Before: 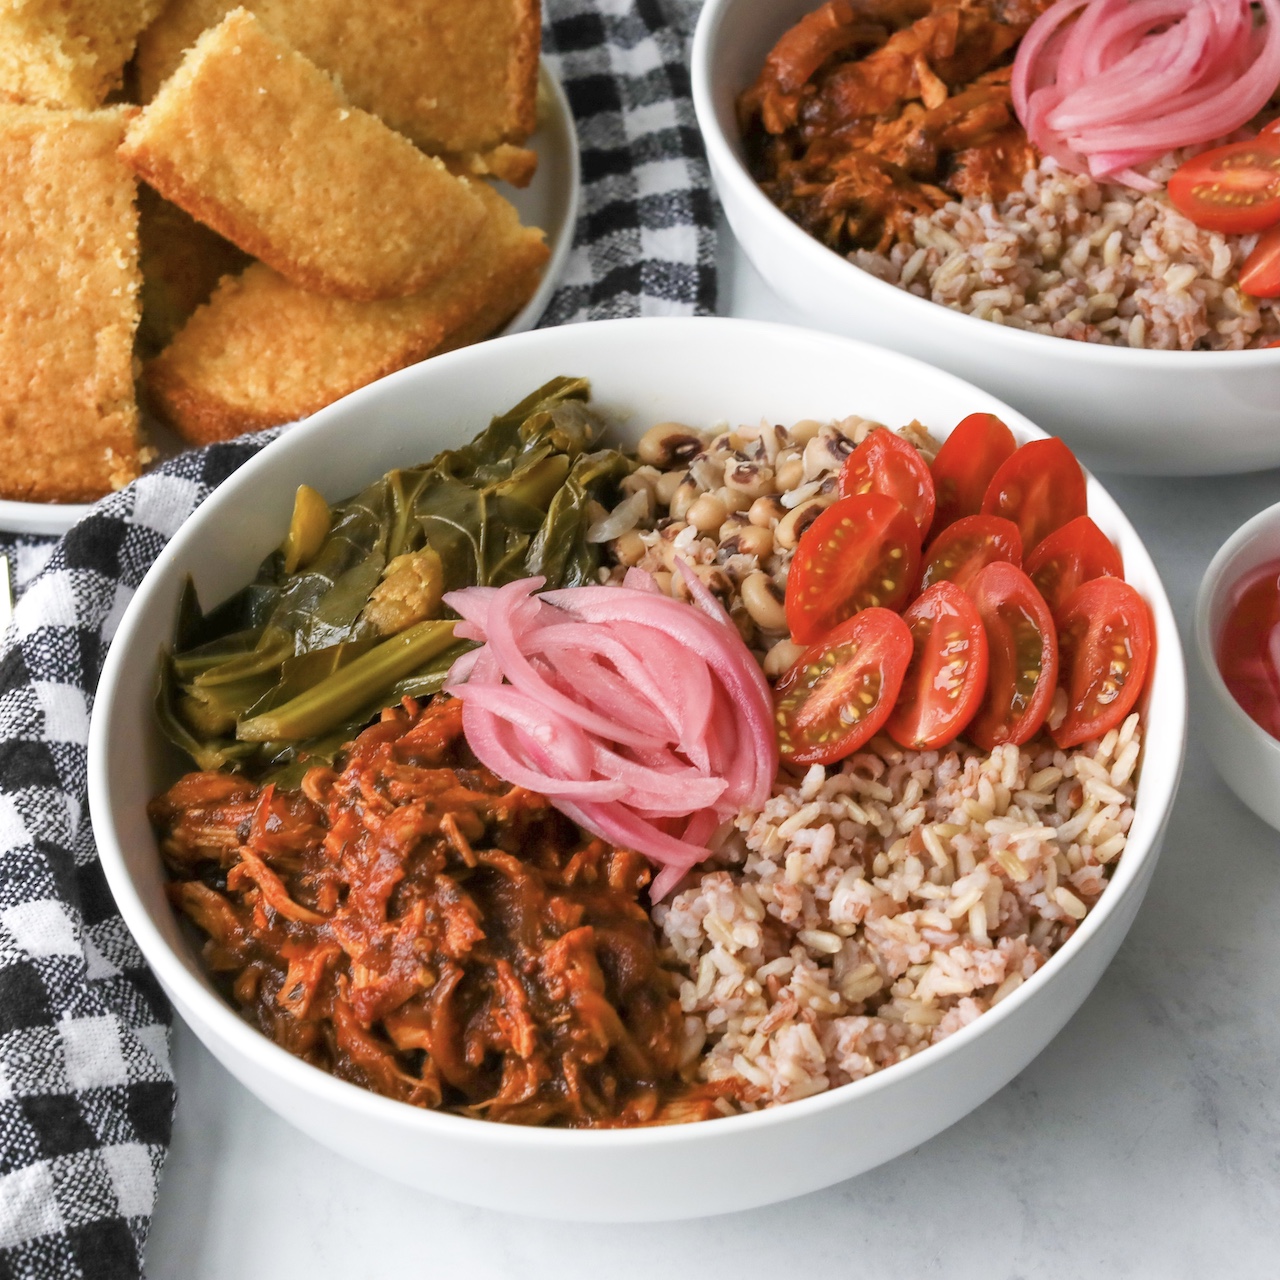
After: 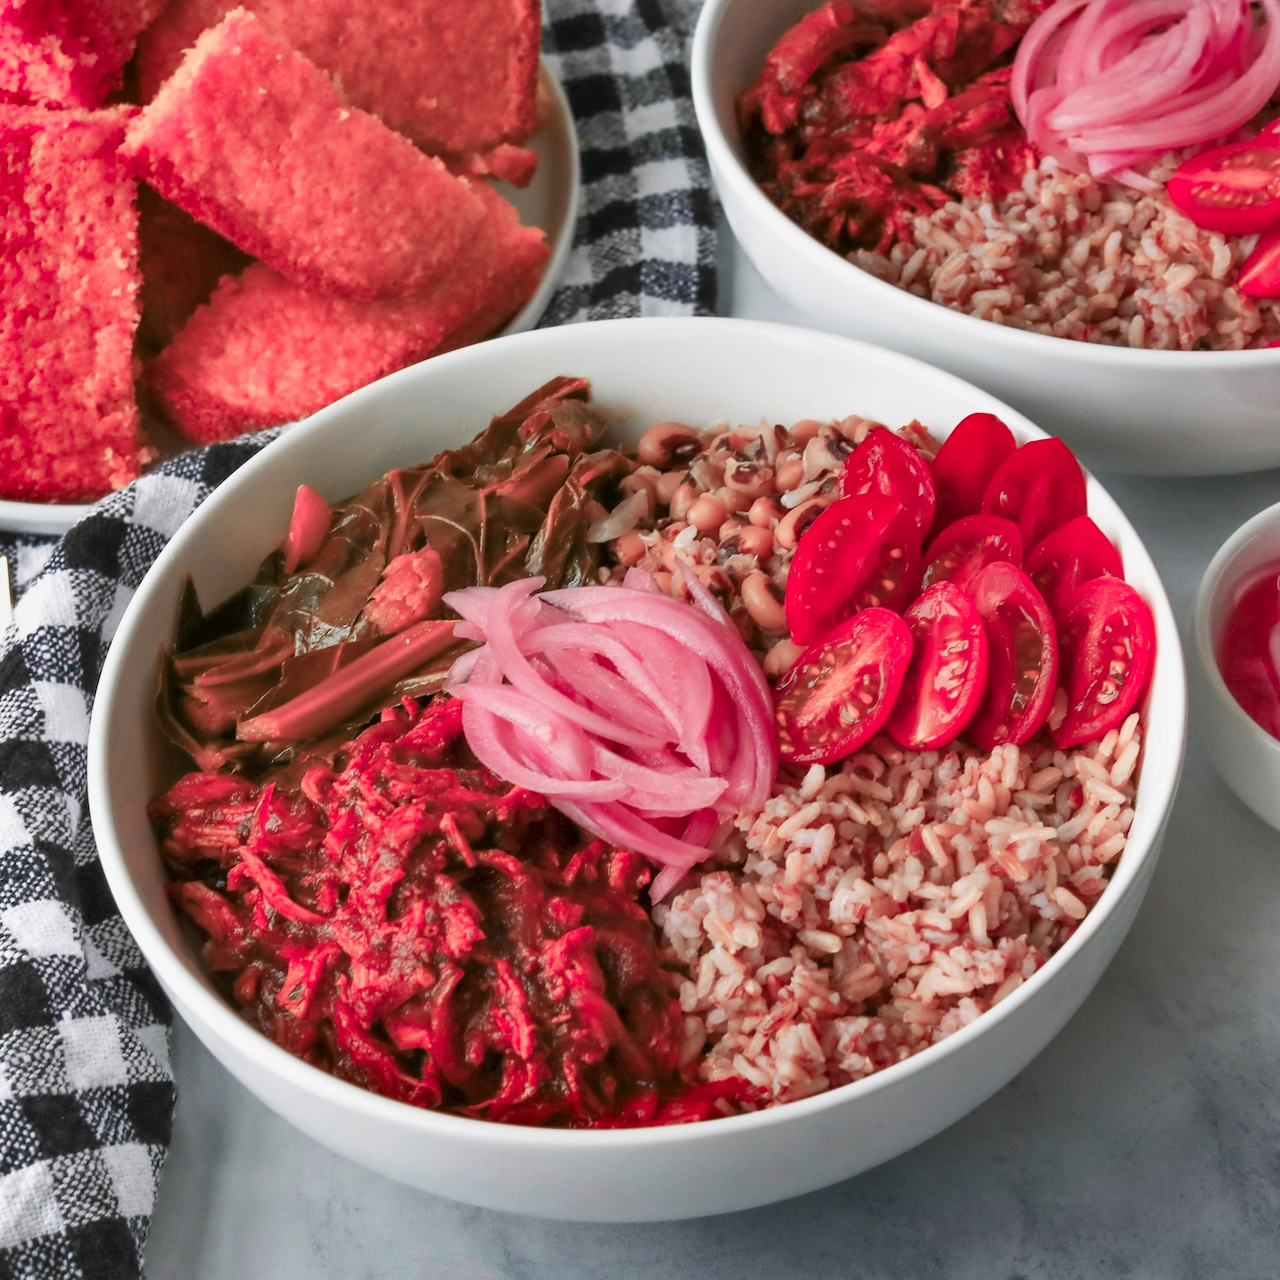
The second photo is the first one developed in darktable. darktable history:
shadows and highlights: radius 123.98, shadows 100, white point adjustment -3, highlights -100, highlights color adjustment 89.84%, soften with gaussian
color zones: curves: ch2 [(0, 0.488) (0.143, 0.417) (0.286, 0.212) (0.429, 0.179) (0.571, 0.154) (0.714, 0.415) (0.857, 0.495) (1, 0.488)]
